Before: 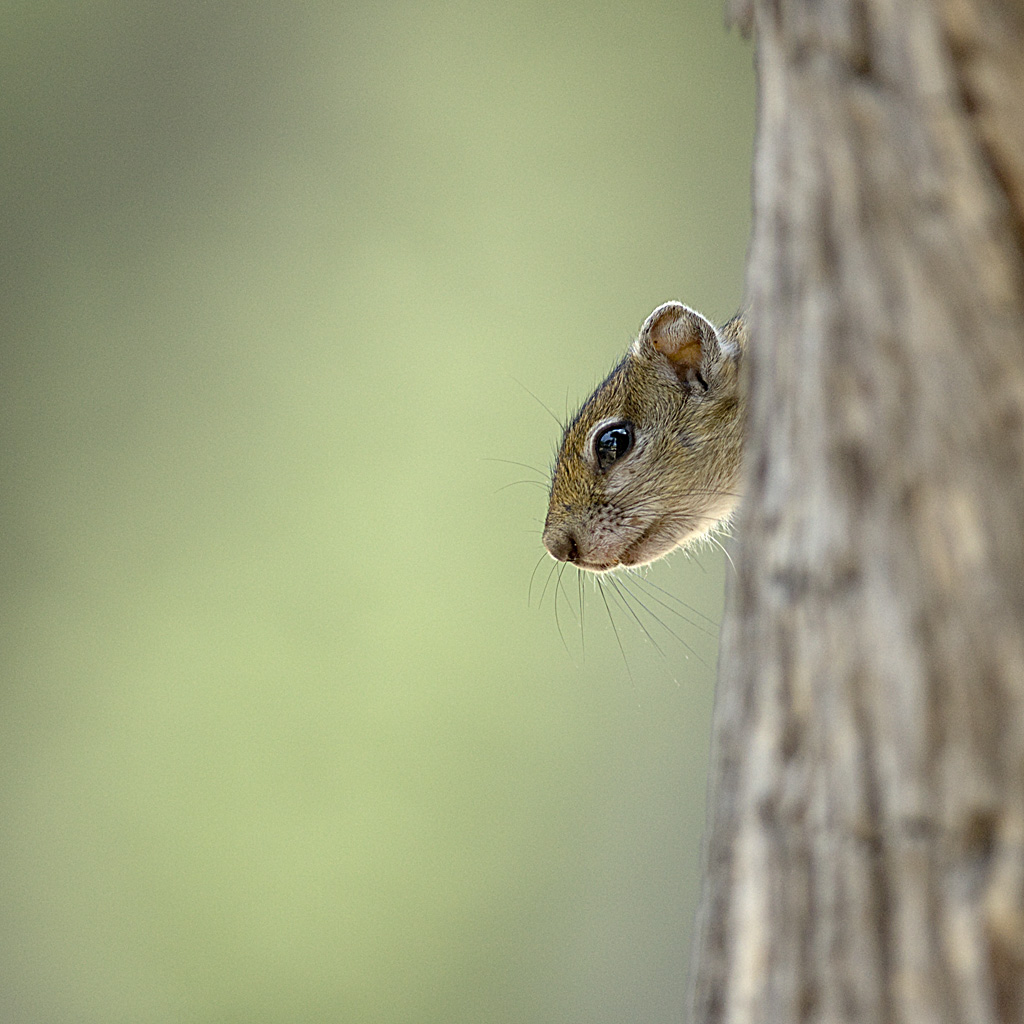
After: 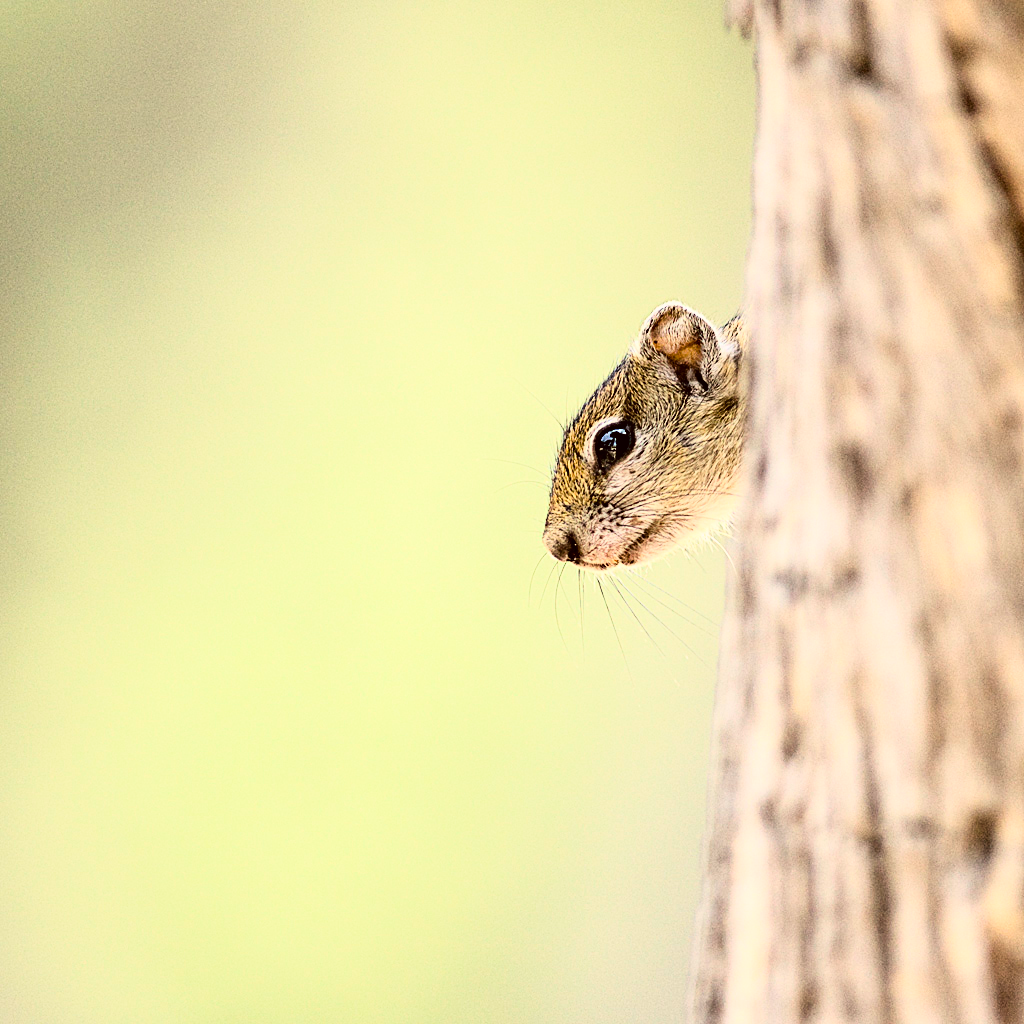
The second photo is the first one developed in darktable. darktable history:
color correction: highlights a* 6.27, highlights b* 8.19, shadows a* 5.94, shadows b* 7.23, saturation 0.9
rgb curve: curves: ch0 [(0, 0) (0.21, 0.15) (0.24, 0.21) (0.5, 0.75) (0.75, 0.96) (0.89, 0.99) (1, 1)]; ch1 [(0, 0.02) (0.21, 0.13) (0.25, 0.2) (0.5, 0.67) (0.75, 0.9) (0.89, 0.97) (1, 1)]; ch2 [(0, 0.02) (0.21, 0.13) (0.25, 0.2) (0.5, 0.67) (0.75, 0.9) (0.89, 0.97) (1, 1)], compensate middle gray true
exposure: black level correction 0.001, compensate highlight preservation false
